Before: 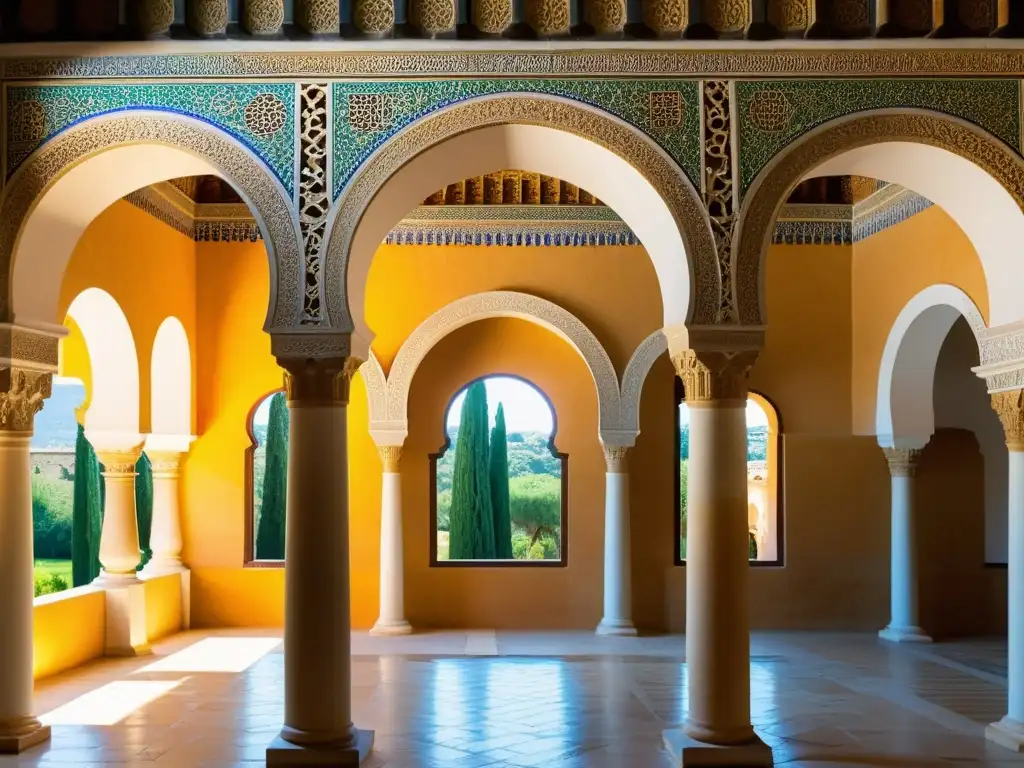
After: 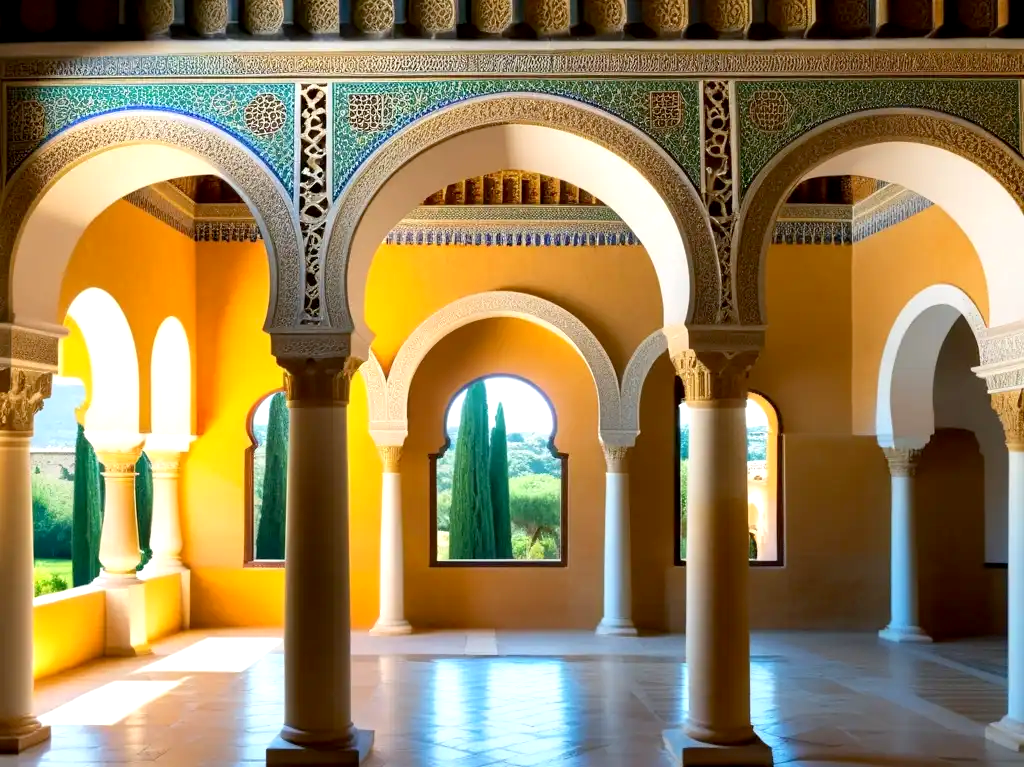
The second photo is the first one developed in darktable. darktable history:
crop: bottom 0.071%
exposure: black level correction 0.003, exposure 0.383 EV, compensate highlight preservation false
